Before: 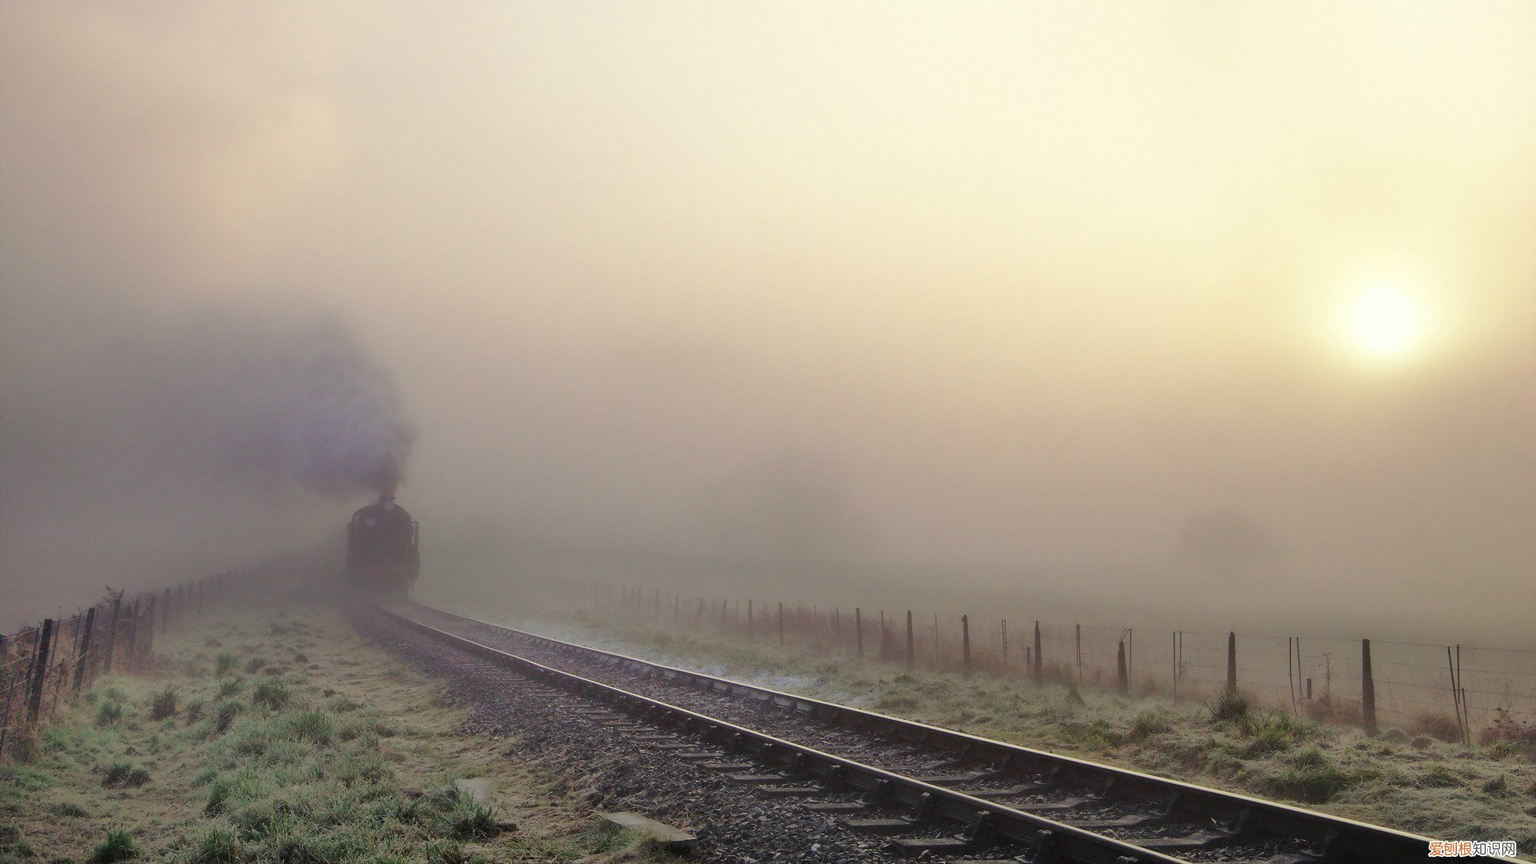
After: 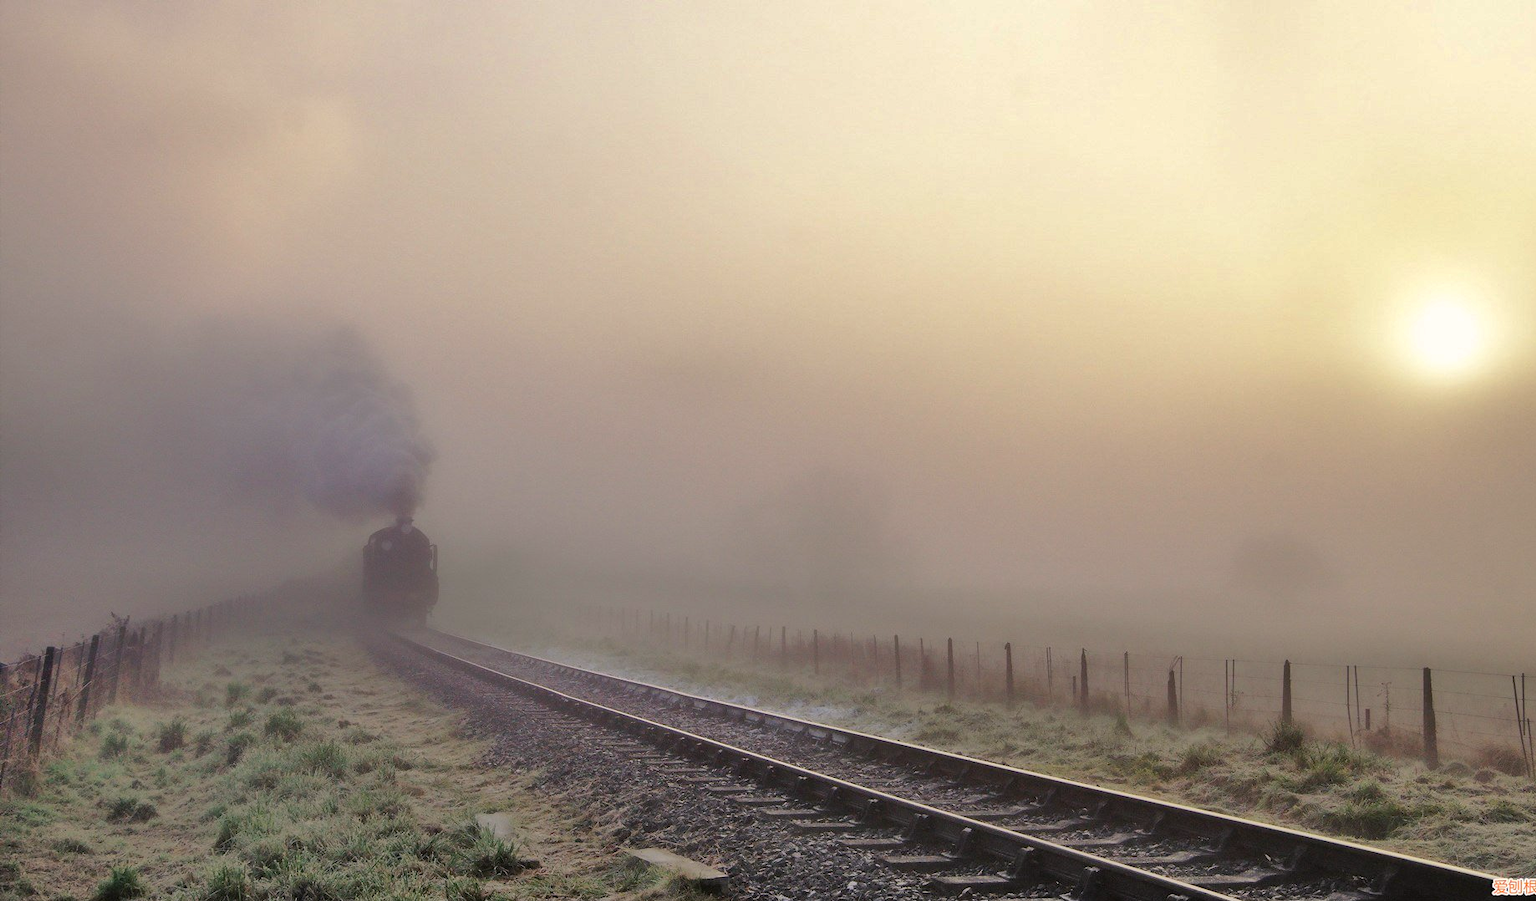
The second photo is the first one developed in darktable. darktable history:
shadows and highlights: shadows 53.15, soften with gaussian
crop: right 4.238%, bottom 0.037%
color correction: highlights a* 3.05, highlights b* -1.39, shadows a* -0.076, shadows b* 1.84, saturation 0.979
